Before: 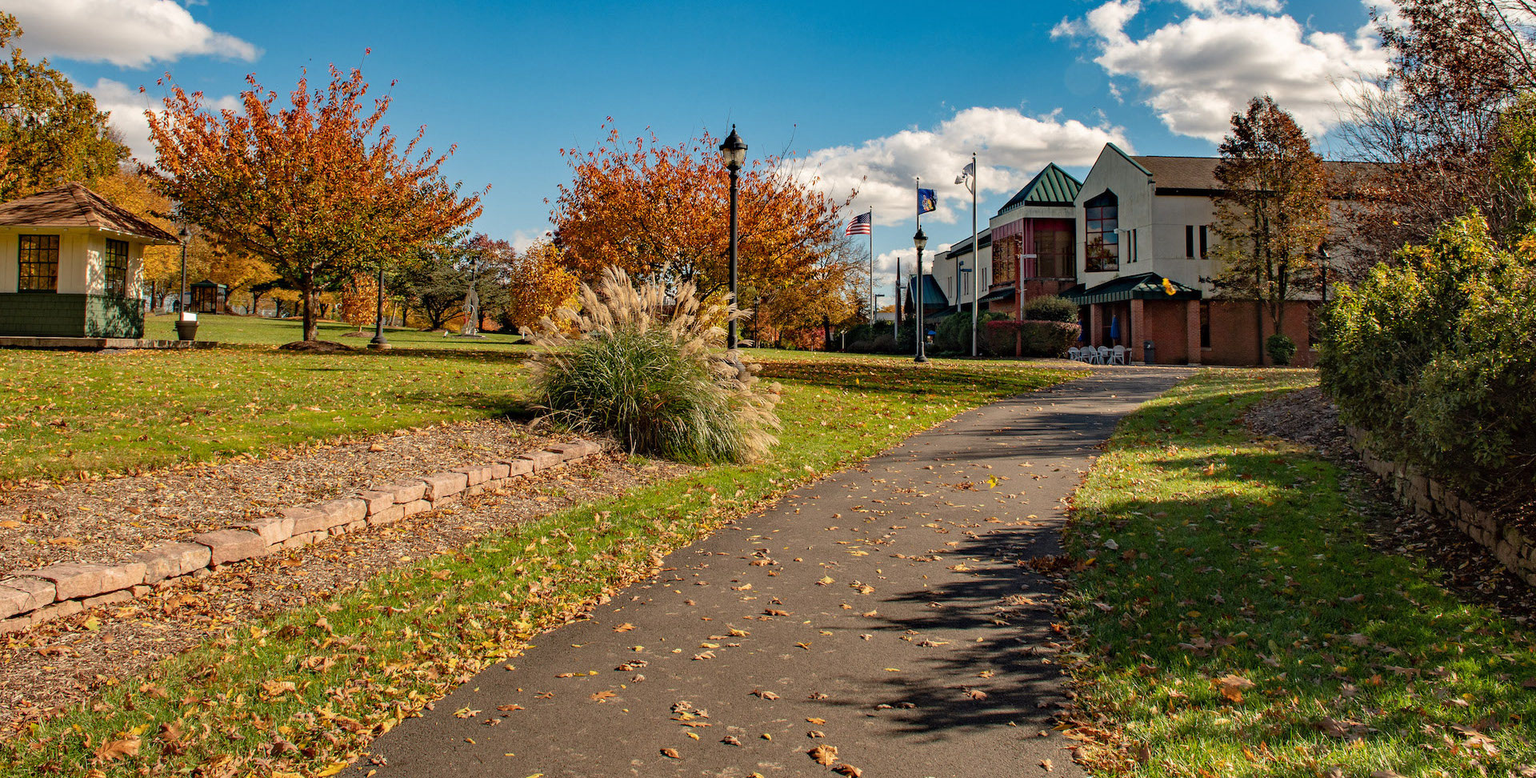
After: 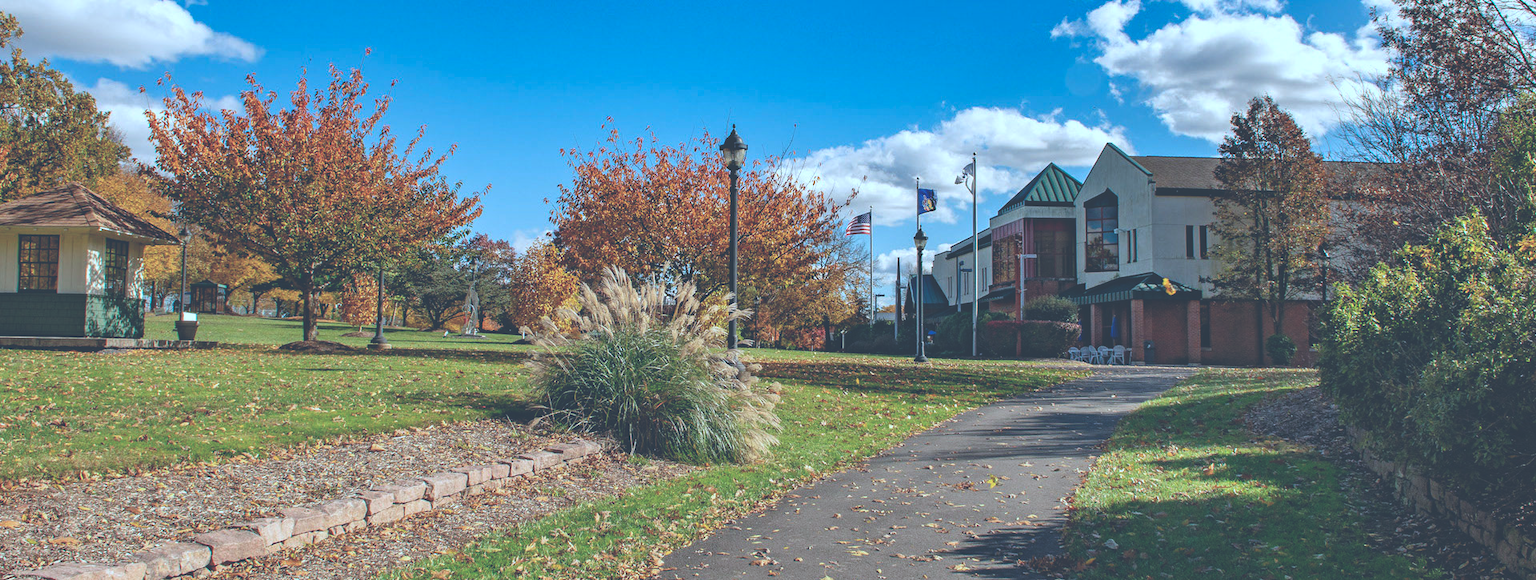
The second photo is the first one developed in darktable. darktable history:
exposure: black level correction -0.042, exposure 0.061 EV, compensate highlight preservation false
color calibration: x 0.398, y 0.386, temperature 3653.6 K
crop: bottom 24.957%
